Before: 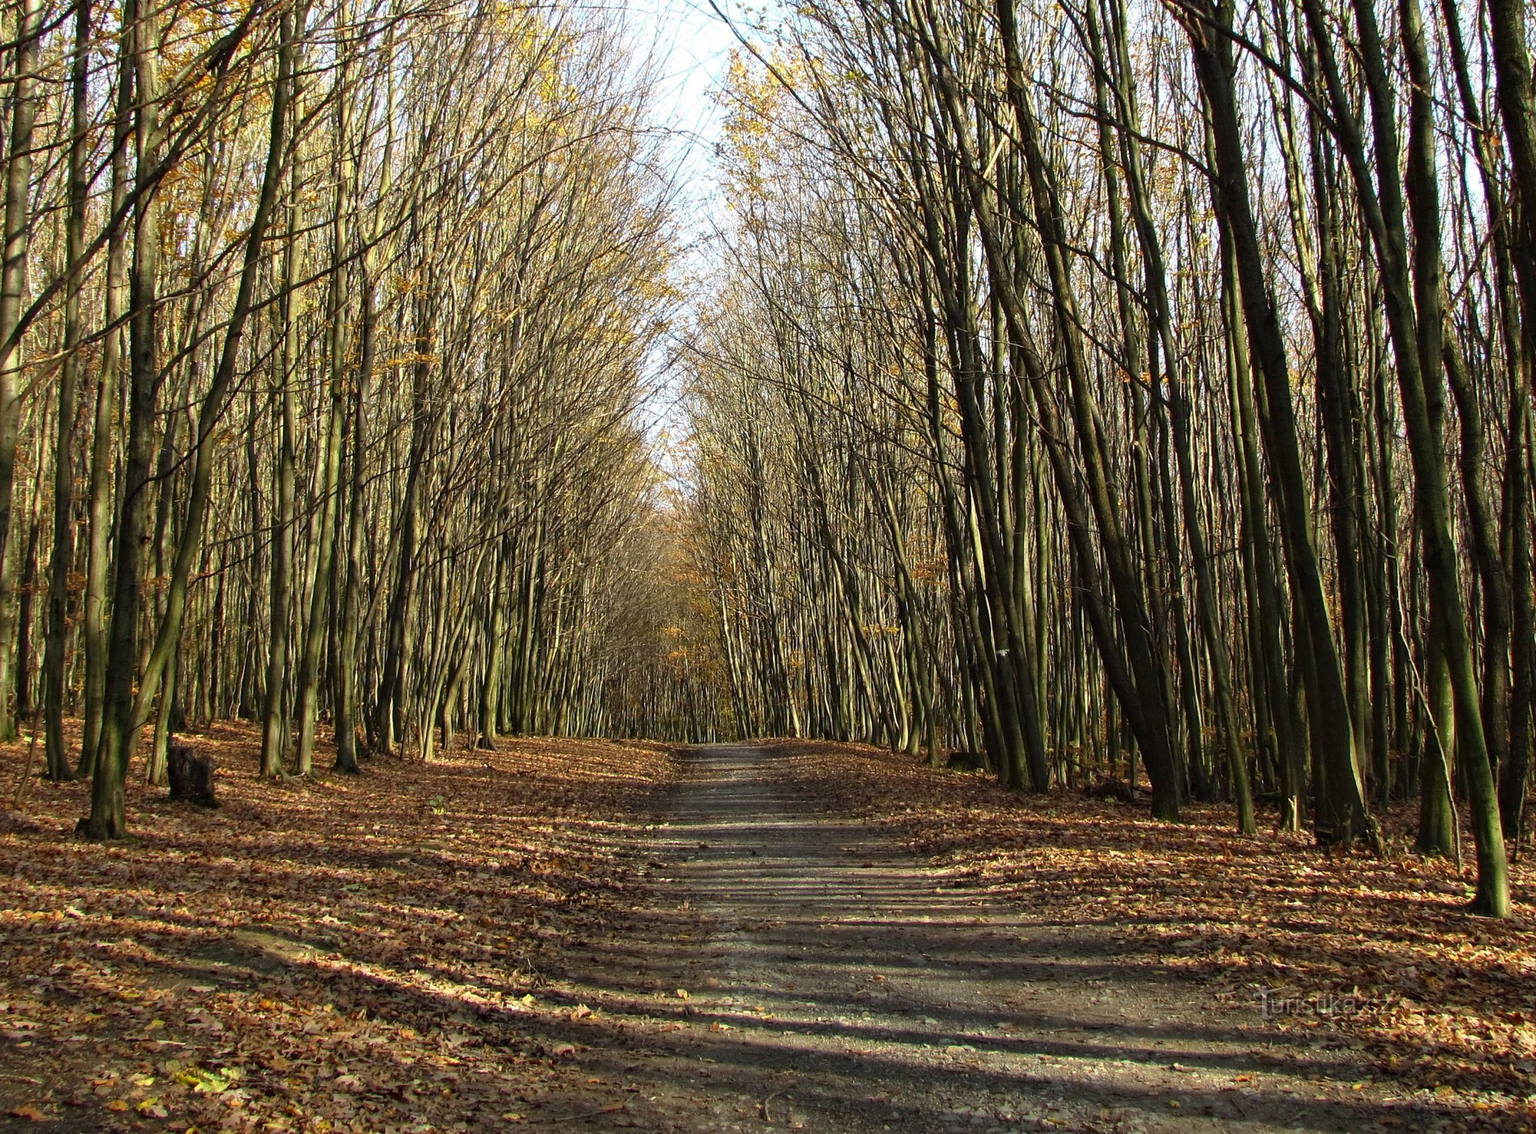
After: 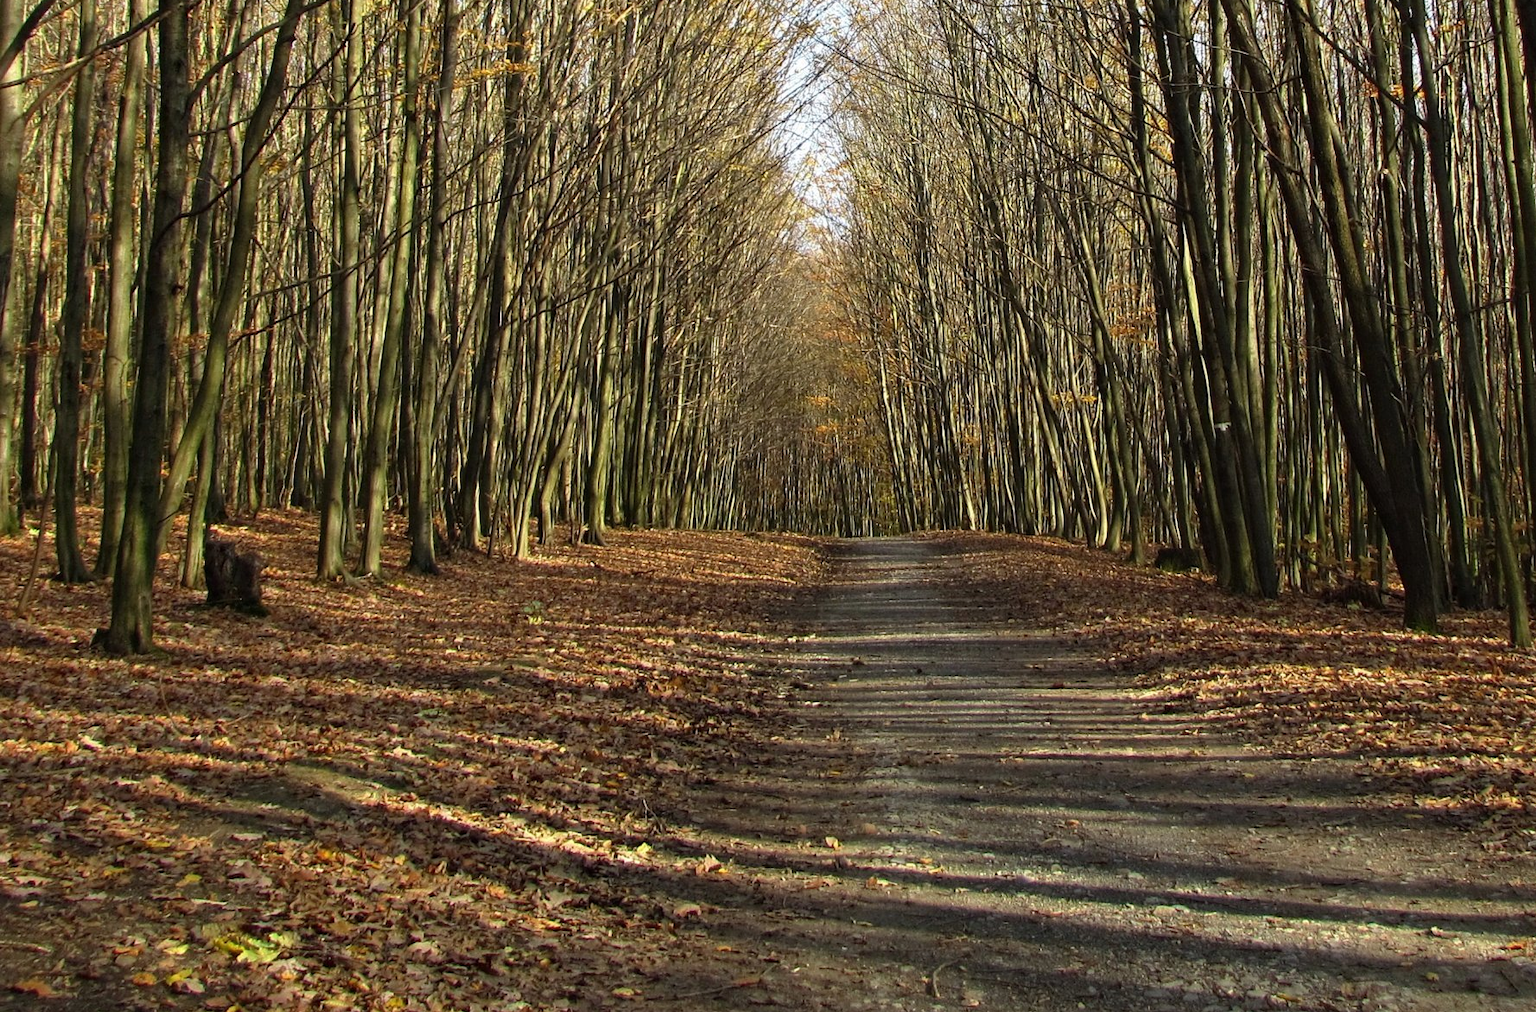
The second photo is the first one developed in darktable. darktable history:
crop: top 26.688%, right 17.956%
